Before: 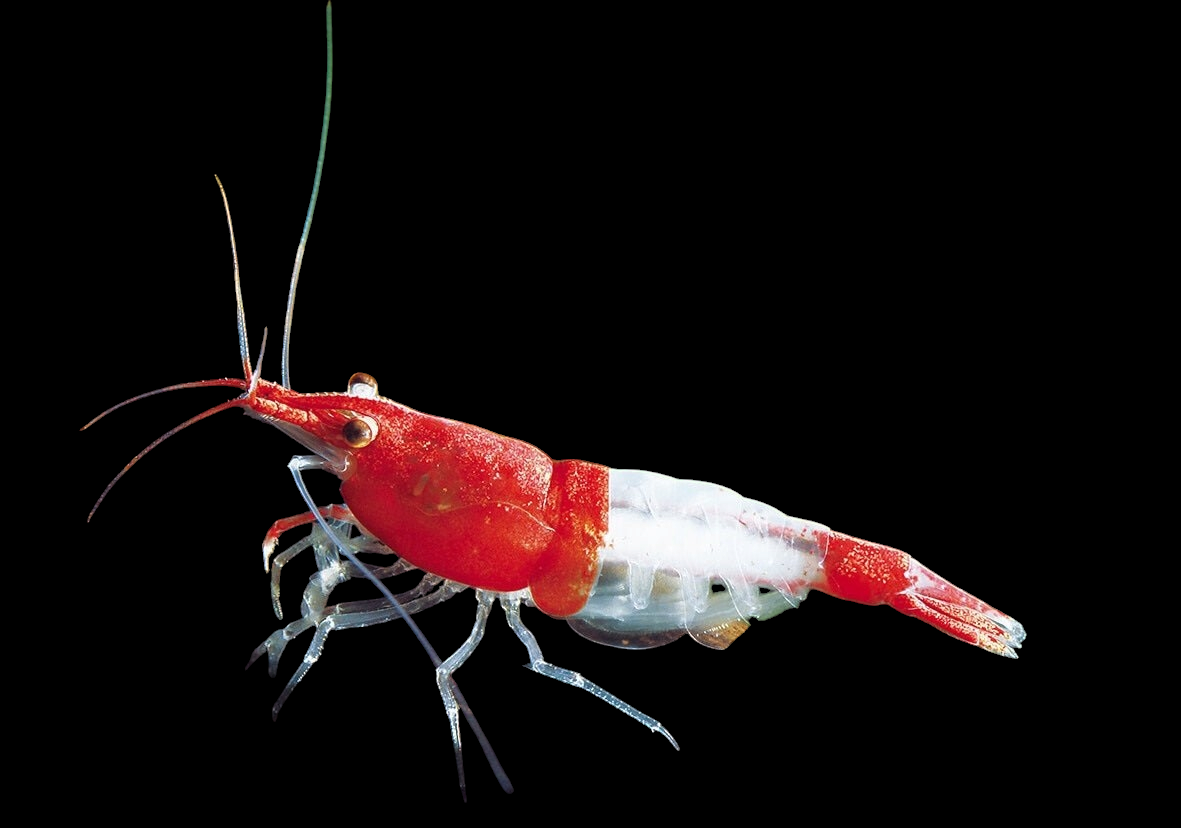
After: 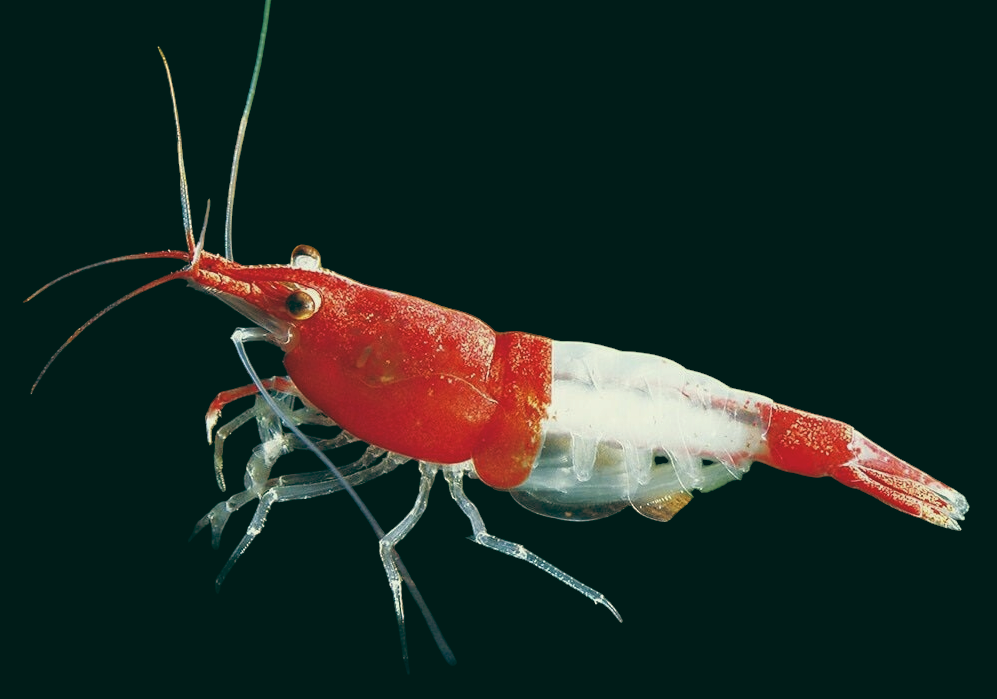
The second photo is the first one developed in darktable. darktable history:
crop and rotate: left 4.842%, top 15.51%, right 10.668%
color balance: lift [1.005, 0.99, 1.007, 1.01], gamma [1, 1.034, 1.032, 0.966], gain [0.873, 1.055, 1.067, 0.933]
